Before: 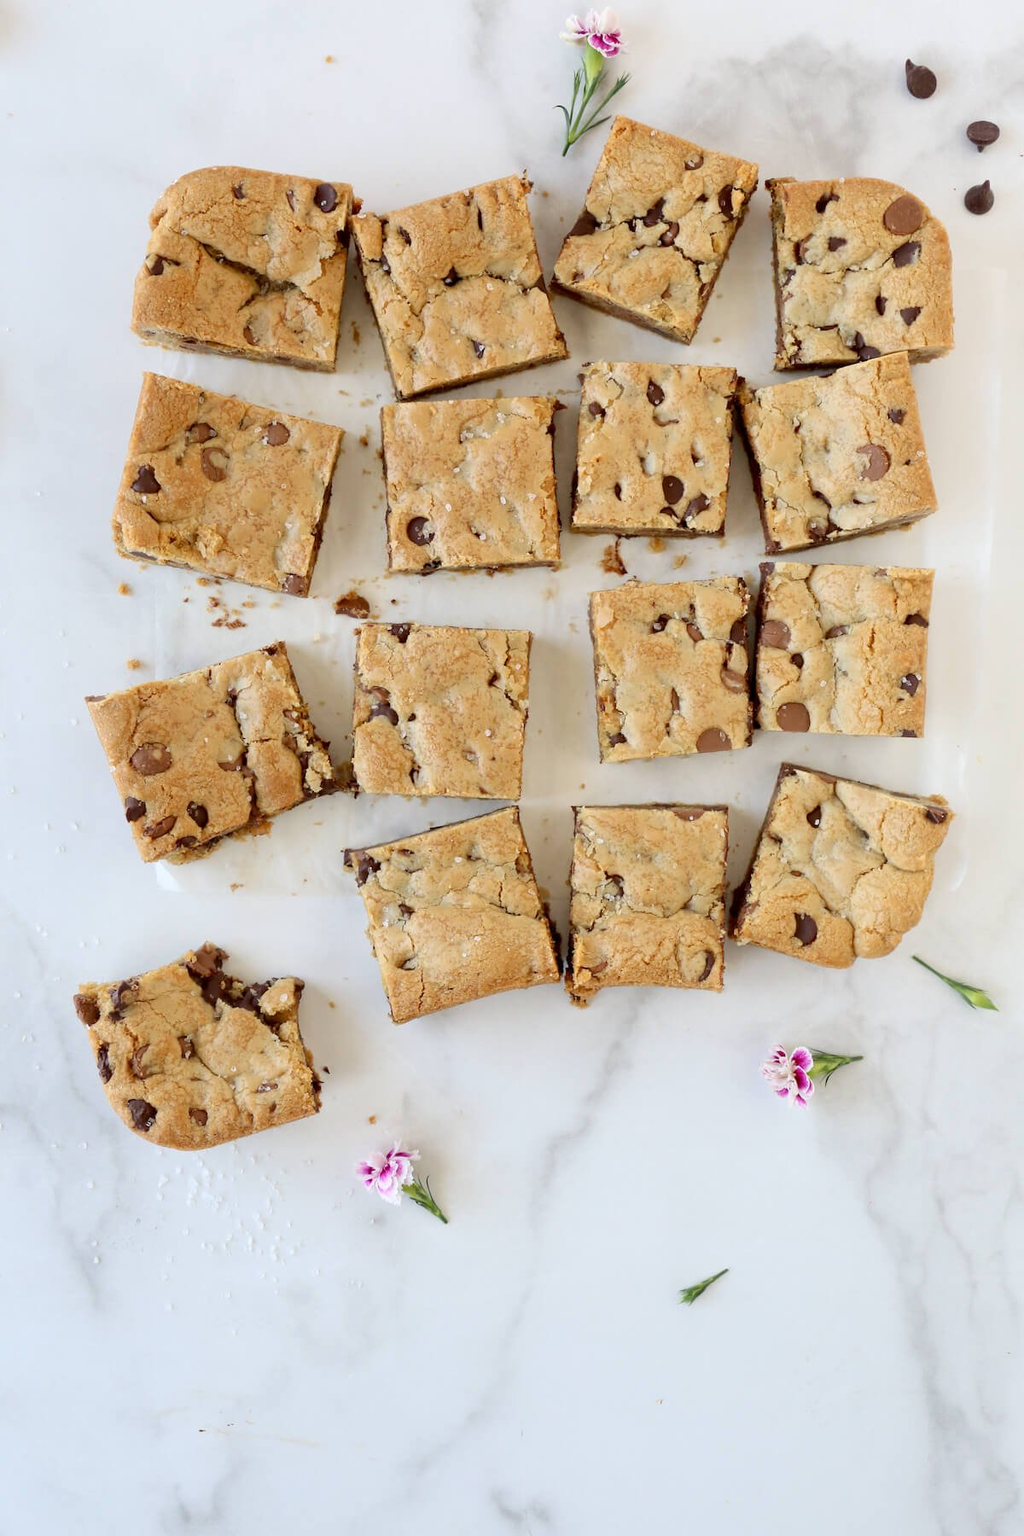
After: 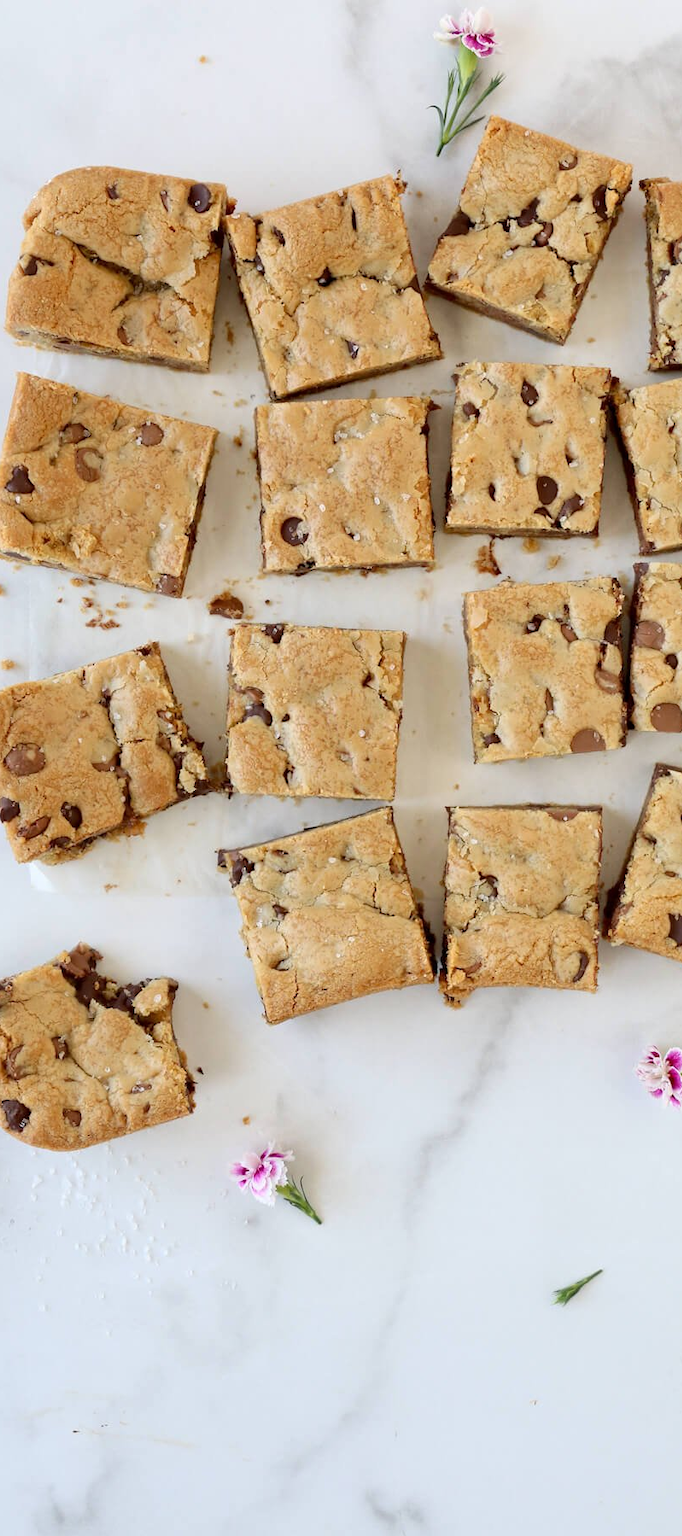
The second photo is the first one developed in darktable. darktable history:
crop and rotate: left 12.416%, right 20.921%
